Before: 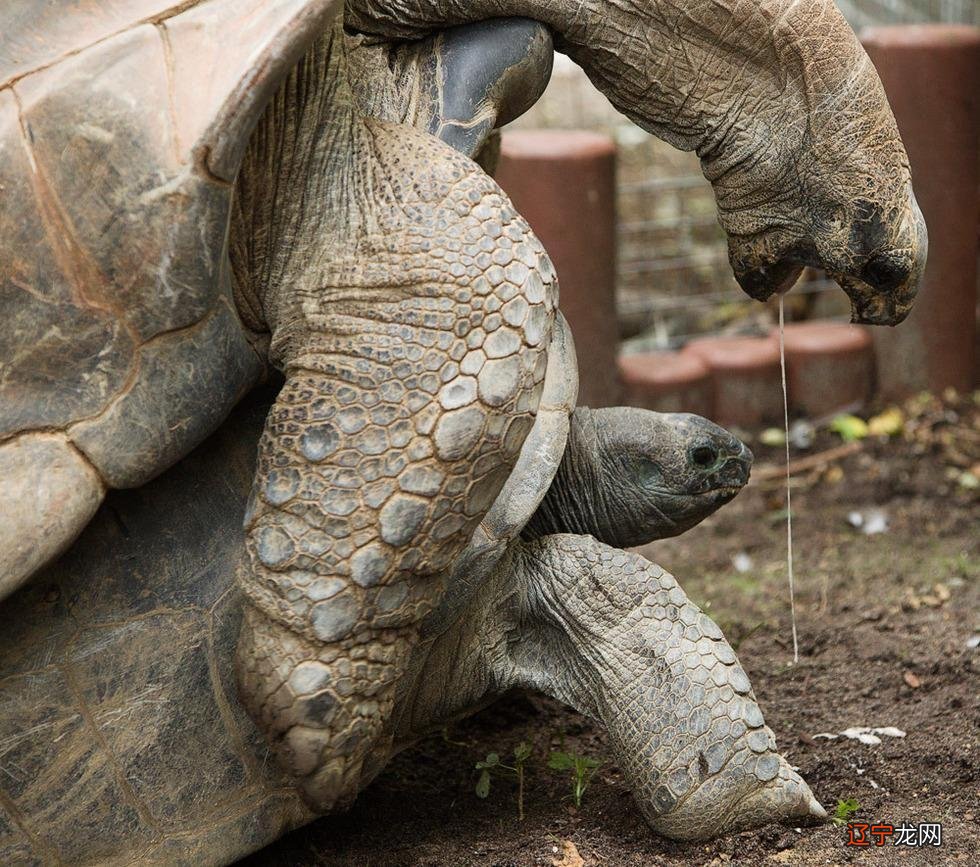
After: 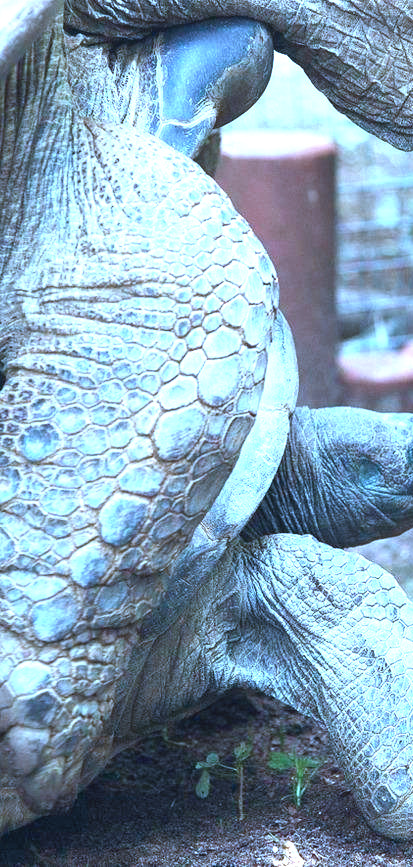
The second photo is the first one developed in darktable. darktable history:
exposure: black level correction -0.002, exposure 1.35 EV, compensate highlight preservation false
crop: left 28.583%, right 29.231%
shadows and highlights: shadows 43.06, highlights 6.94
color calibration: illuminant as shot in camera, x 0.442, y 0.413, temperature 2903.13 K
